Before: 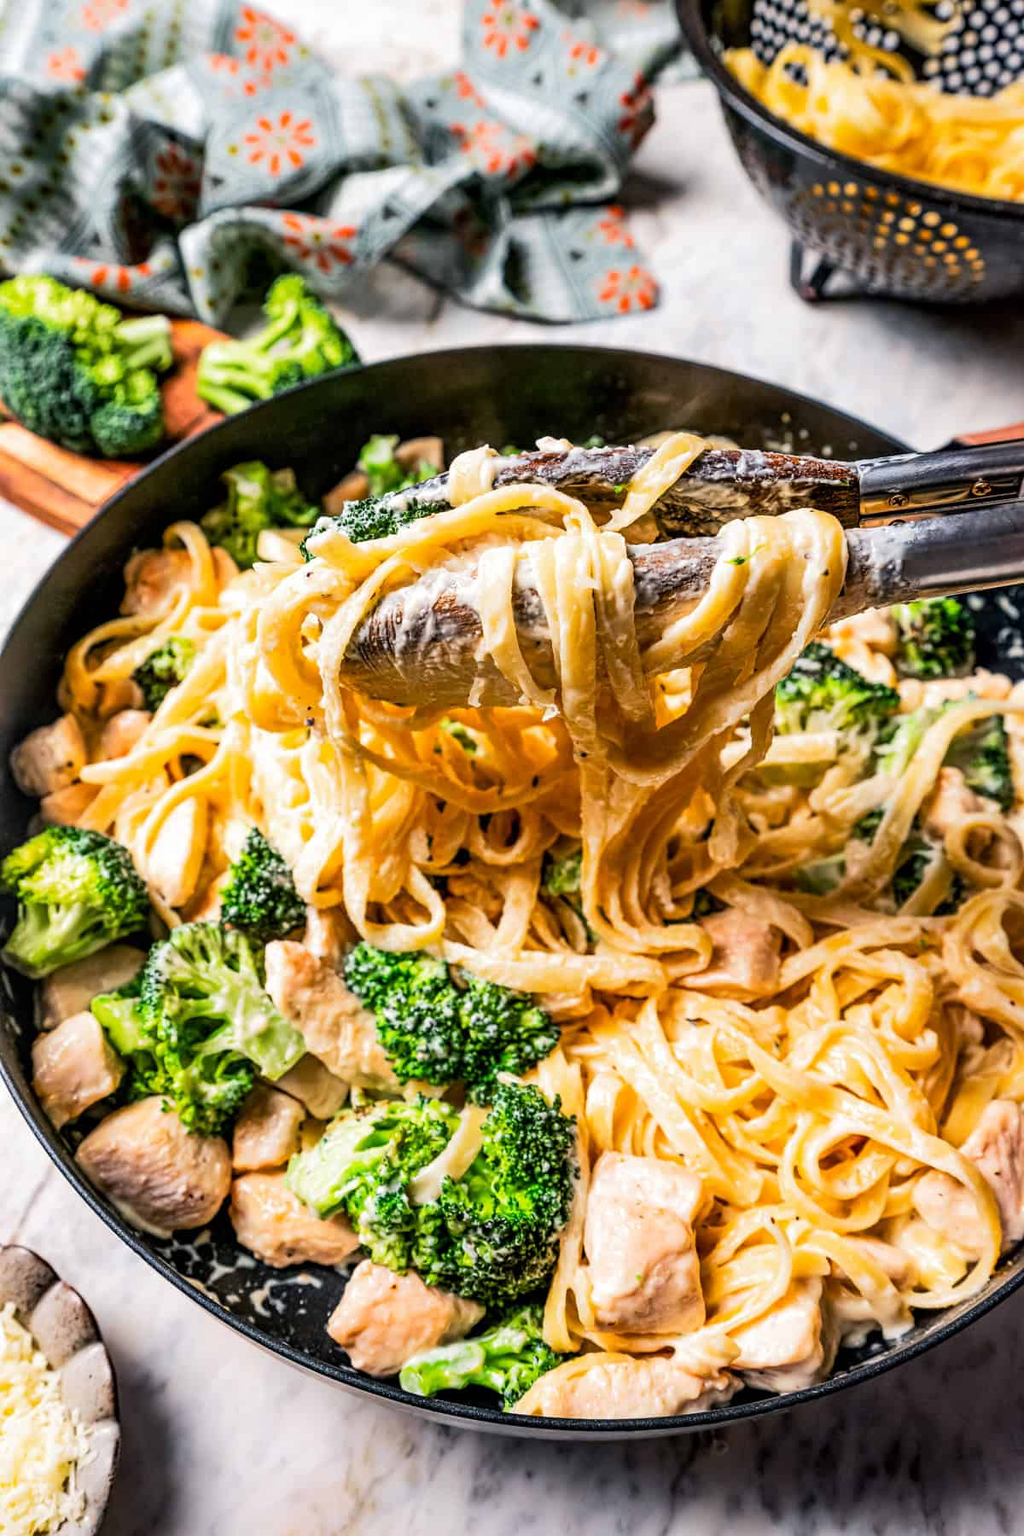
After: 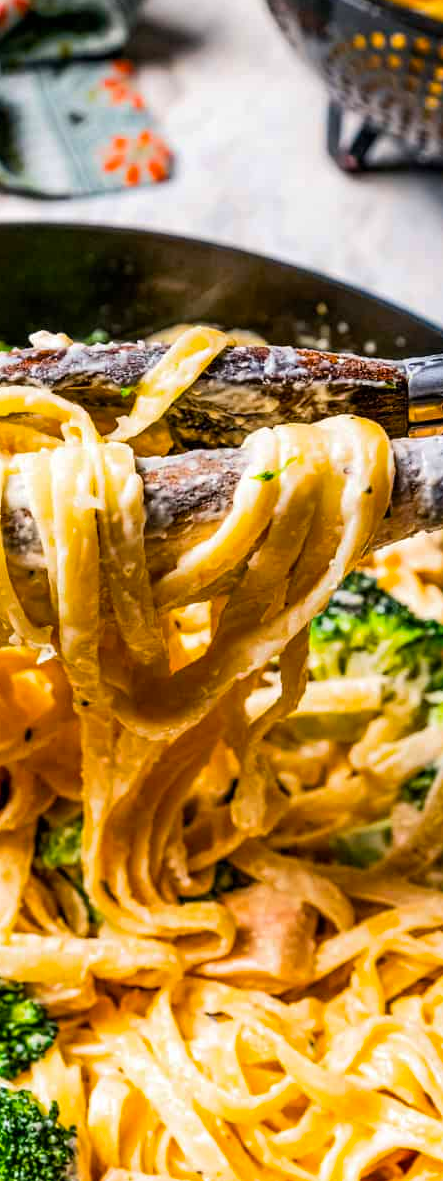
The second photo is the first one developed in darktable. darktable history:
color balance rgb: perceptual saturation grading › global saturation 20%, global vibrance 20%
crop and rotate: left 49.936%, top 10.094%, right 13.136%, bottom 24.256%
